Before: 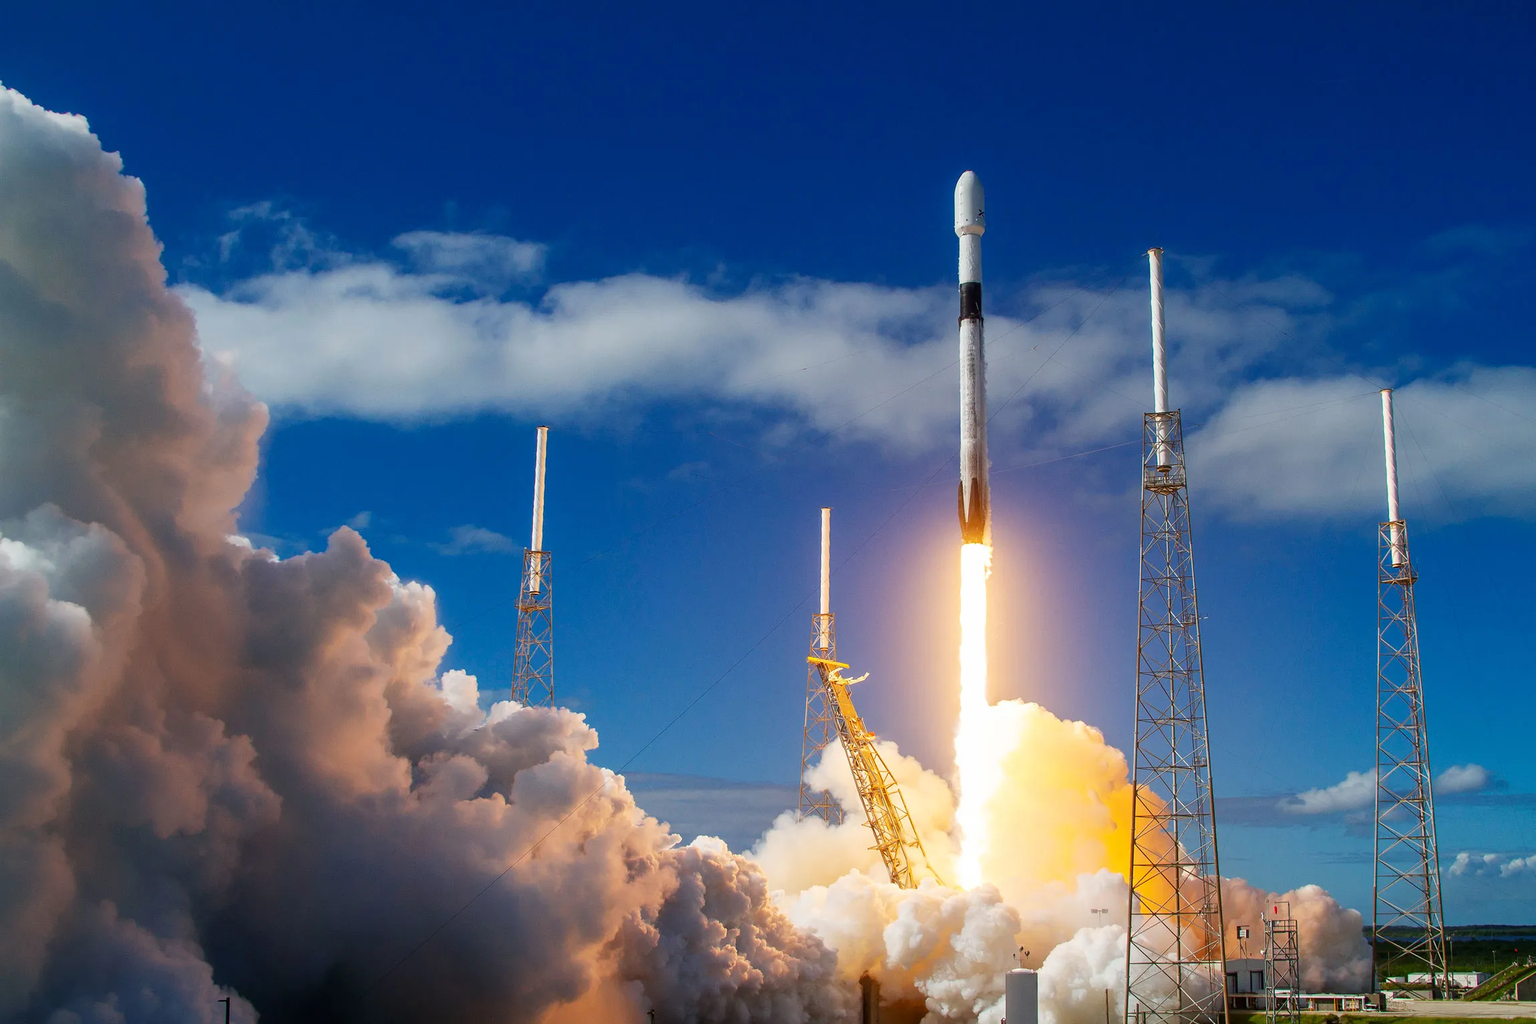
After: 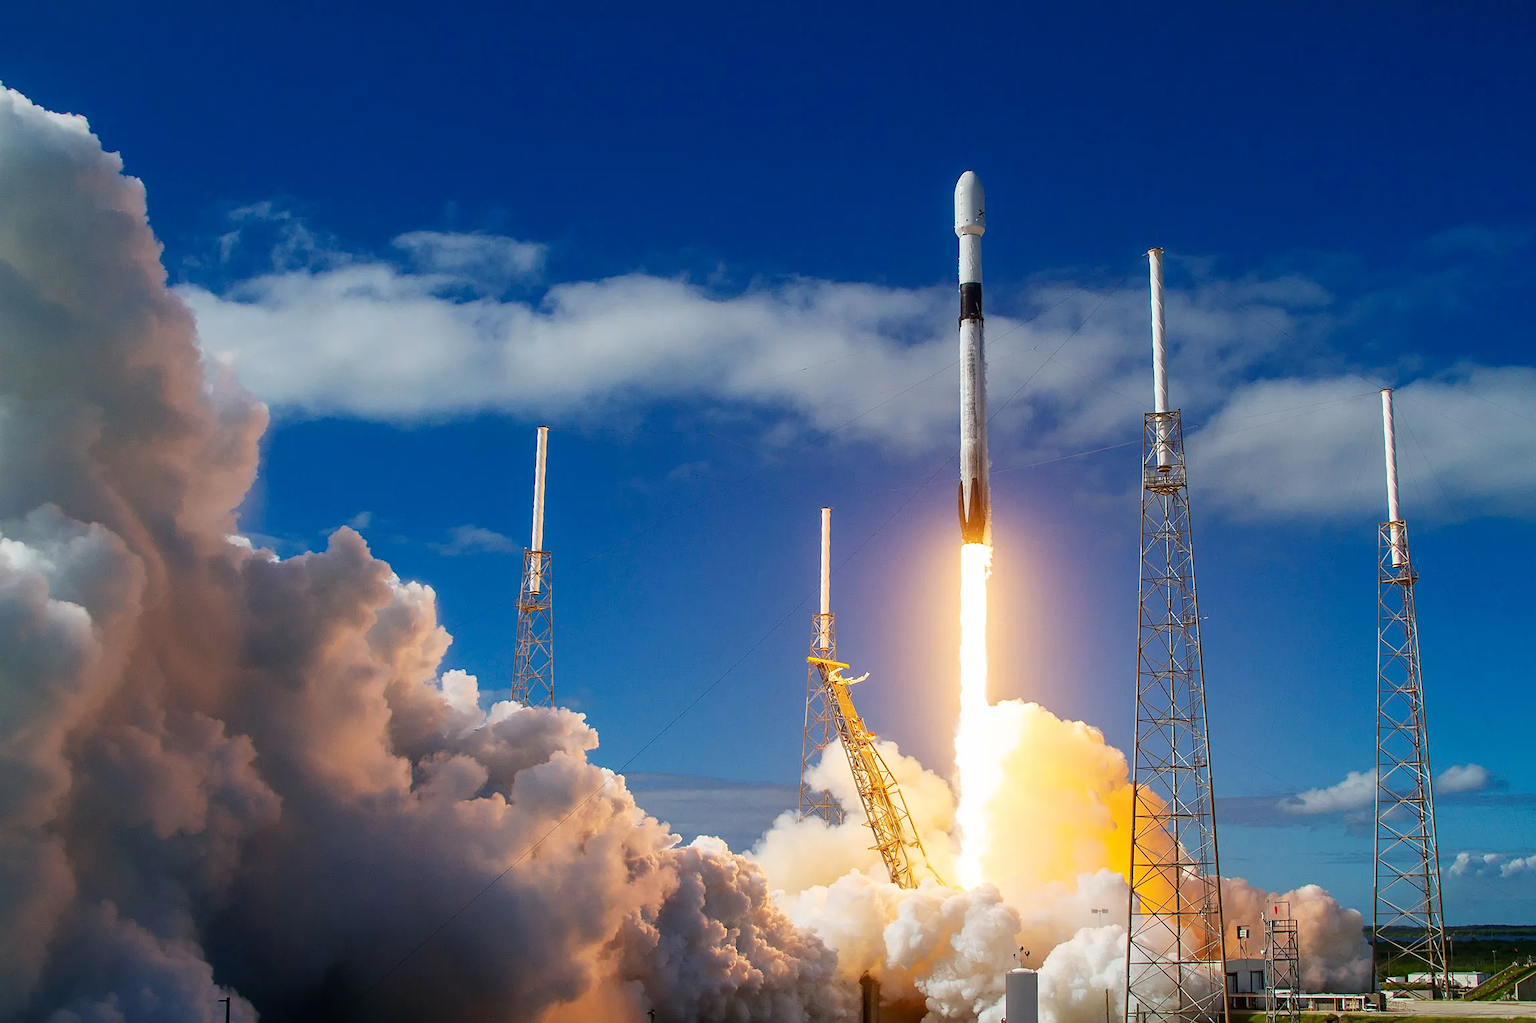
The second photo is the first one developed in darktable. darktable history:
sharpen: radius 1.32, amount 0.298, threshold 0.24
